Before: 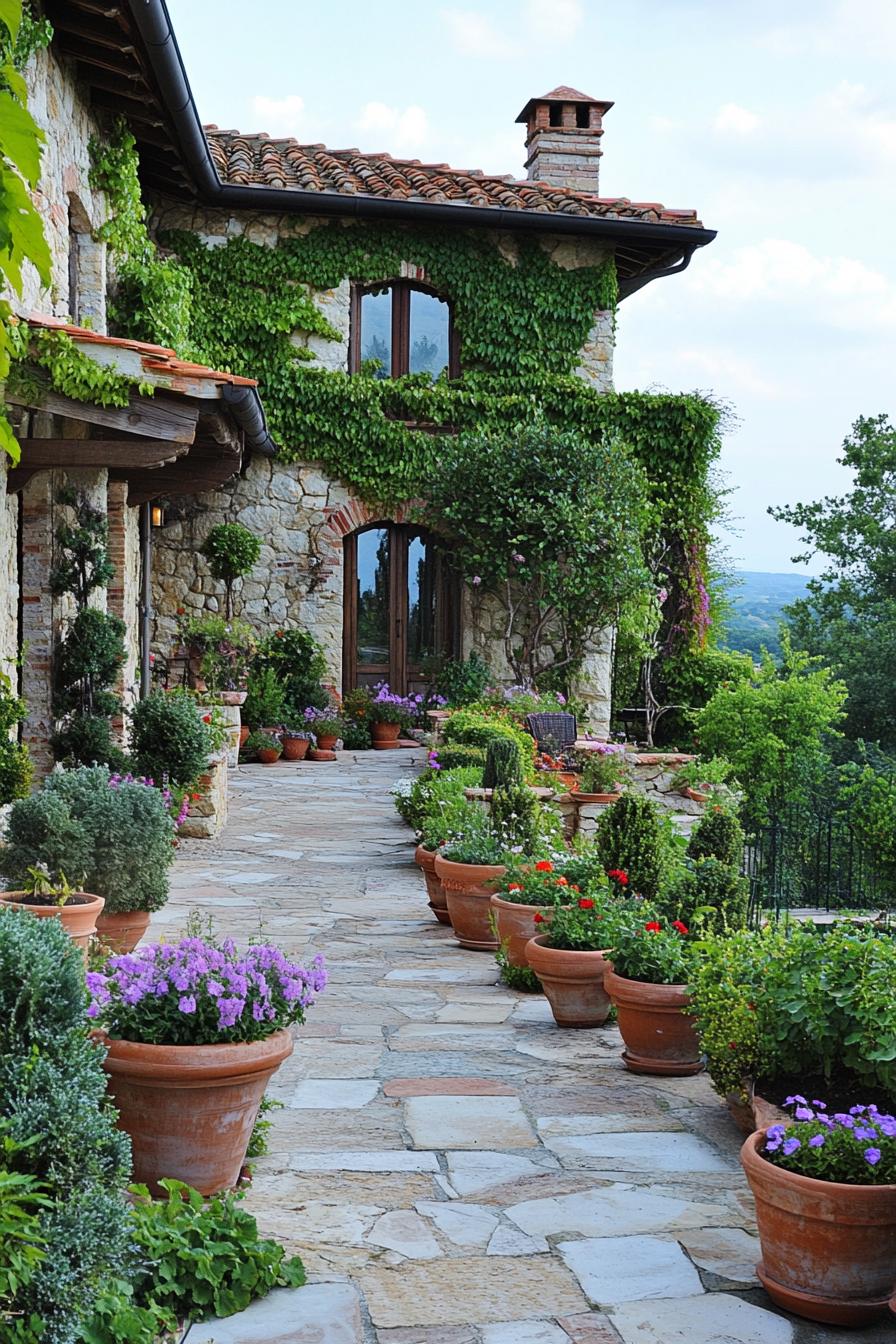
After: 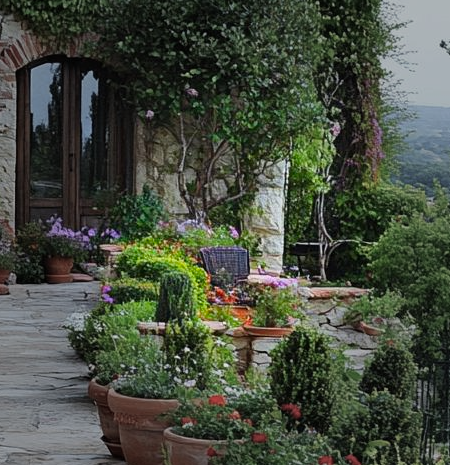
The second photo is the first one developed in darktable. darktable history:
vignetting: fall-off start 40%, fall-off radius 40%
color balance: output saturation 110%
crop: left 36.607%, top 34.735%, right 13.146%, bottom 30.611%
